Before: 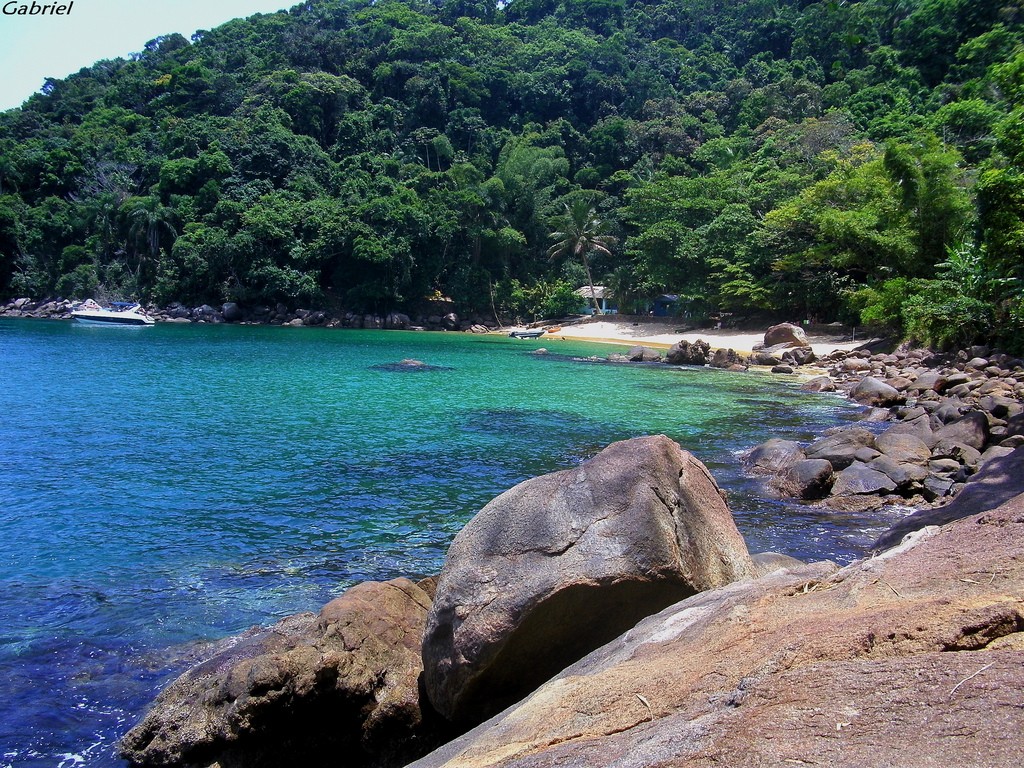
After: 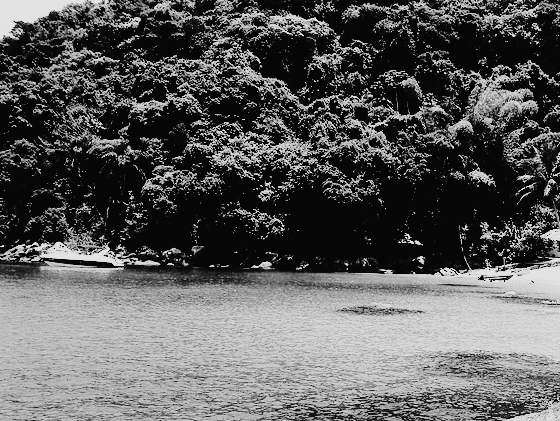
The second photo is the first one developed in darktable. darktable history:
rgb curve: curves: ch0 [(0, 0) (0.21, 0.15) (0.24, 0.21) (0.5, 0.75) (0.75, 0.96) (0.89, 0.99) (1, 1)]; ch1 [(0, 0.02) (0.21, 0.13) (0.25, 0.2) (0.5, 0.67) (0.75, 0.9) (0.89, 0.97) (1, 1)]; ch2 [(0, 0.02) (0.21, 0.13) (0.25, 0.2) (0.5, 0.67) (0.75, 0.9) (0.89, 0.97) (1, 1)], compensate middle gray true
crop and rotate: left 3.047%, top 7.509%, right 42.236%, bottom 37.598%
filmic rgb: black relative exposure -4.14 EV, white relative exposure 5.1 EV, hardness 2.11, contrast 1.165
tone equalizer: on, module defaults
tone curve: curves: ch0 [(0, 0) (0.003, 0.03) (0.011, 0.032) (0.025, 0.035) (0.044, 0.038) (0.069, 0.041) (0.1, 0.058) (0.136, 0.091) (0.177, 0.133) (0.224, 0.181) (0.277, 0.268) (0.335, 0.363) (0.399, 0.461) (0.468, 0.554) (0.543, 0.633) (0.623, 0.709) (0.709, 0.784) (0.801, 0.869) (0.898, 0.938) (1, 1)], preserve colors none
monochrome: on, module defaults
